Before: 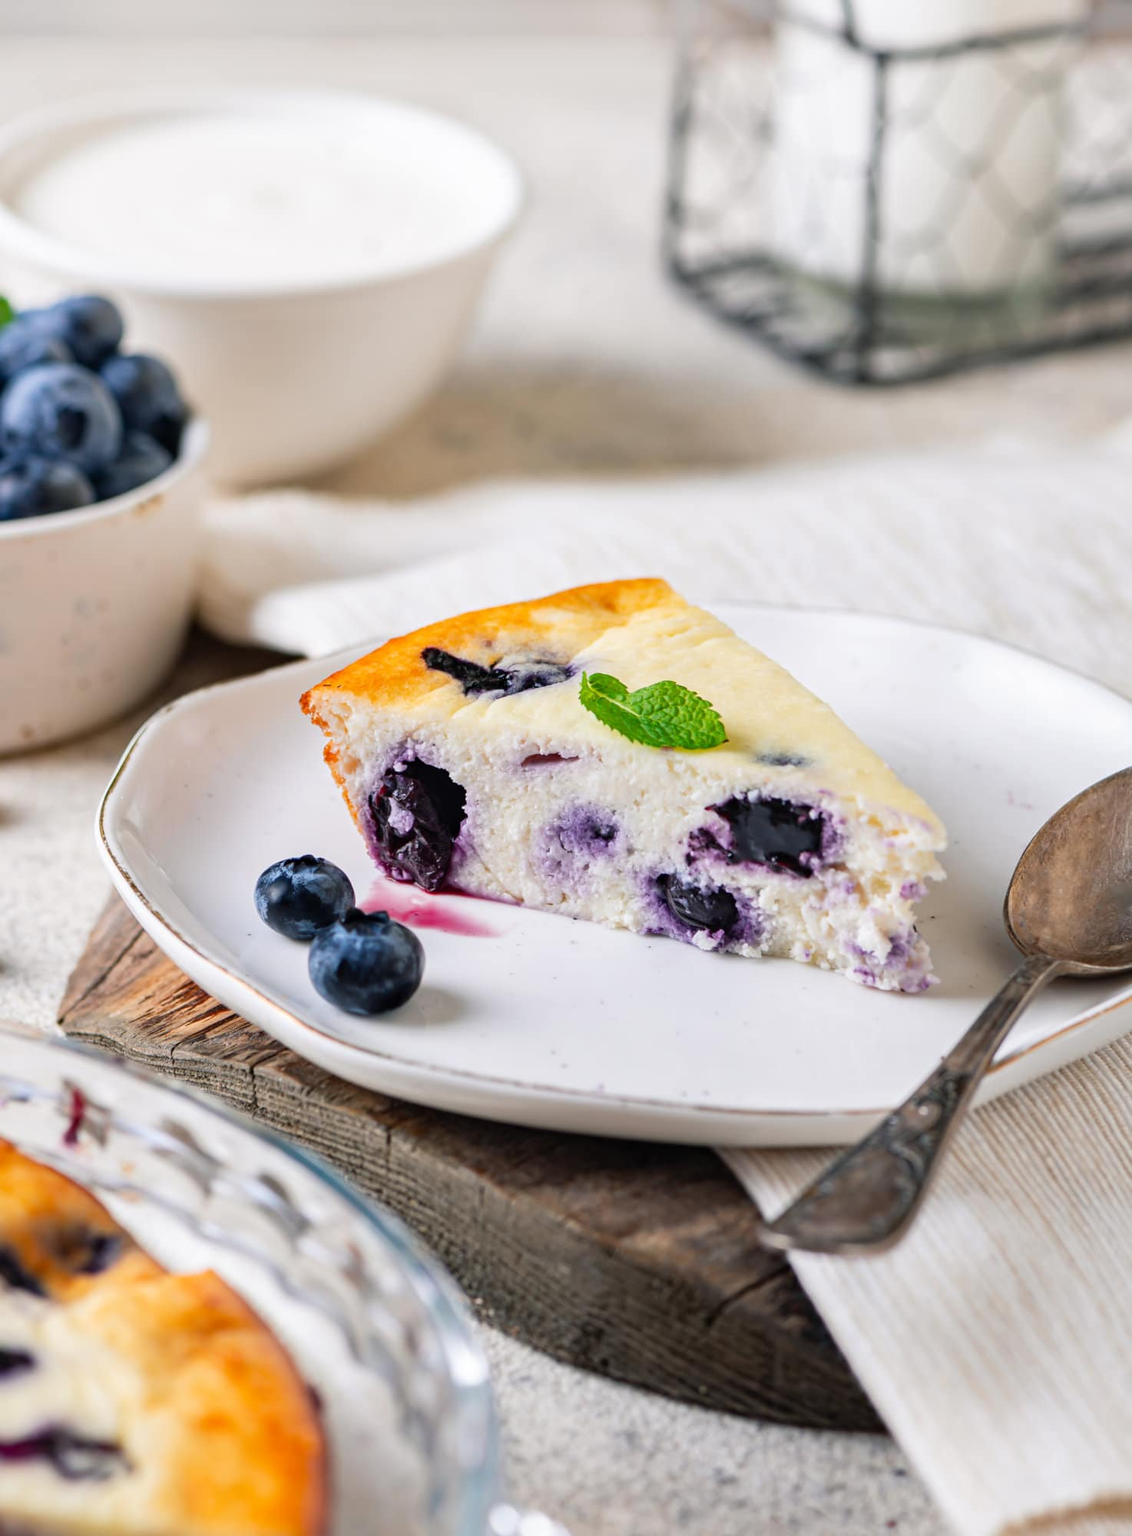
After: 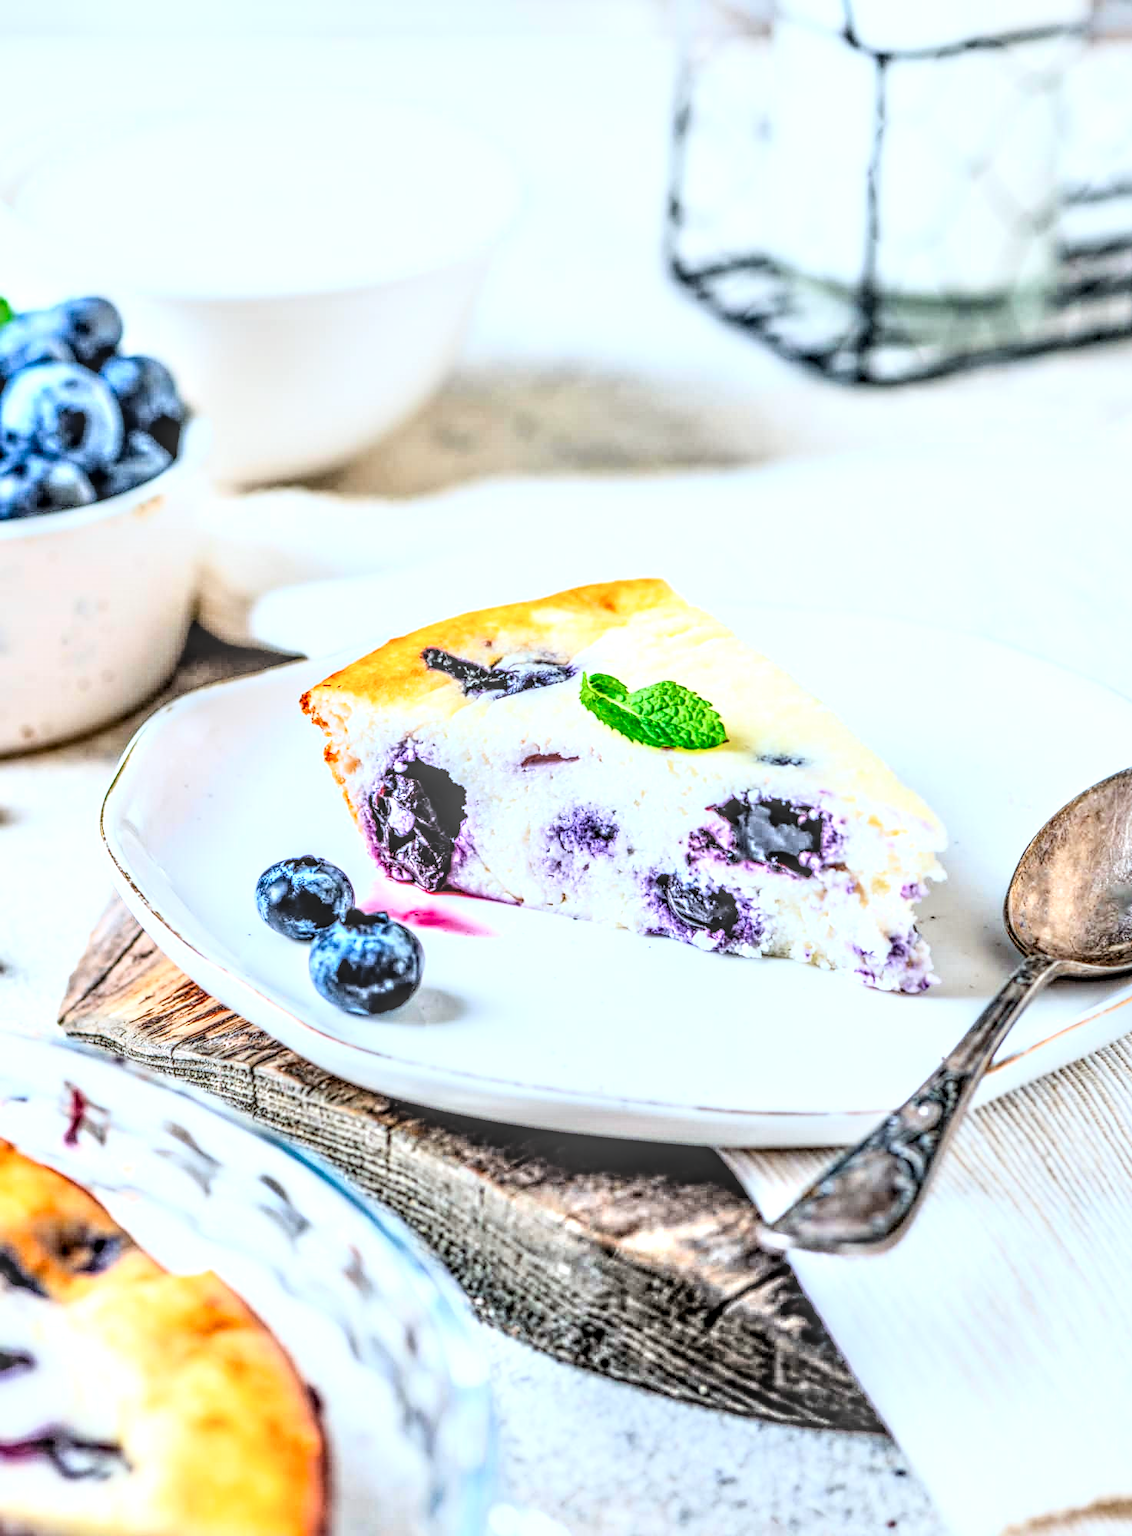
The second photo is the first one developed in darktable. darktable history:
rgb curve: curves: ch0 [(0, 0) (0.21, 0.15) (0.24, 0.21) (0.5, 0.75) (0.75, 0.96) (0.89, 0.99) (1, 1)]; ch1 [(0, 0.02) (0.21, 0.13) (0.25, 0.2) (0.5, 0.67) (0.75, 0.9) (0.89, 0.97) (1, 1)]; ch2 [(0, 0.02) (0.21, 0.13) (0.25, 0.2) (0.5, 0.67) (0.75, 0.9) (0.89, 0.97) (1, 1)], compensate middle gray true
tone equalizer: -7 EV 0.15 EV, -6 EV 0.6 EV, -5 EV 1.15 EV, -4 EV 1.33 EV, -3 EV 1.15 EV, -2 EV 0.6 EV, -1 EV 0.15 EV, mask exposure compensation -0.5 EV
exposure: exposure -0.153 EV, compensate highlight preservation false
color calibration: illuminant F (fluorescent), F source F9 (Cool White Deluxe 4150 K) – high CRI, x 0.374, y 0.373, temperature 4158.34 K
local contrast: highlights 0%, shadows 0%, detail 300%, midtone range 0.3
